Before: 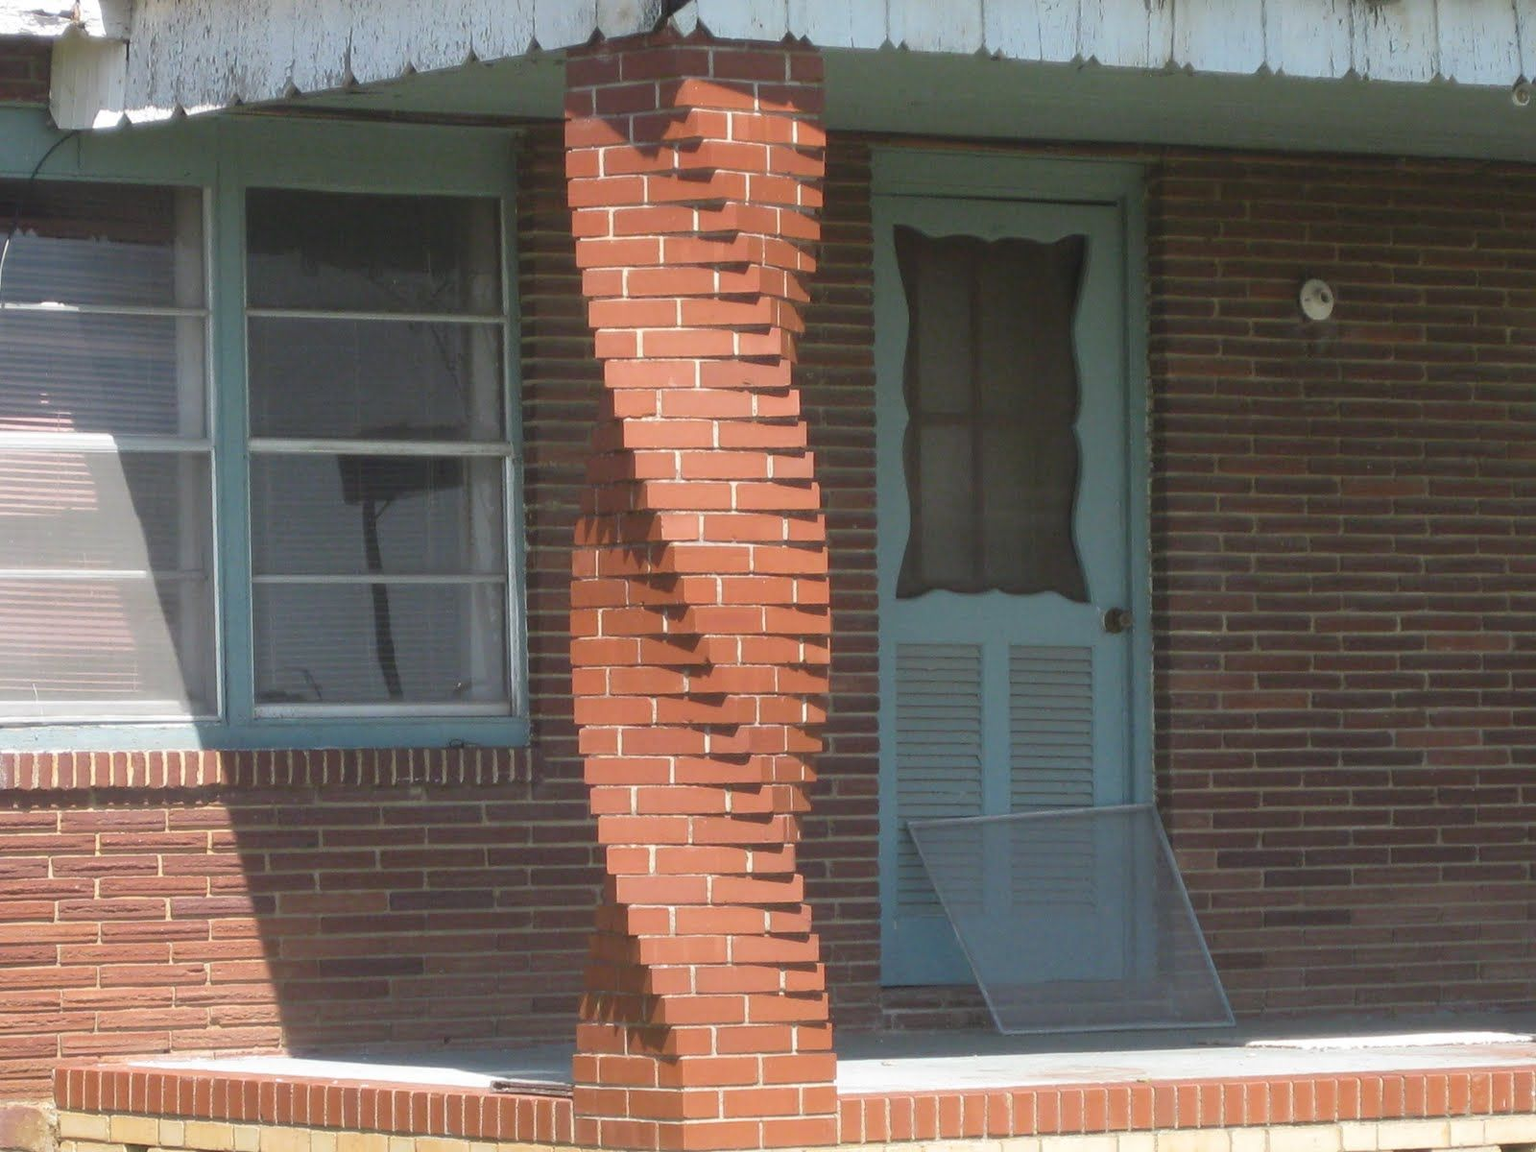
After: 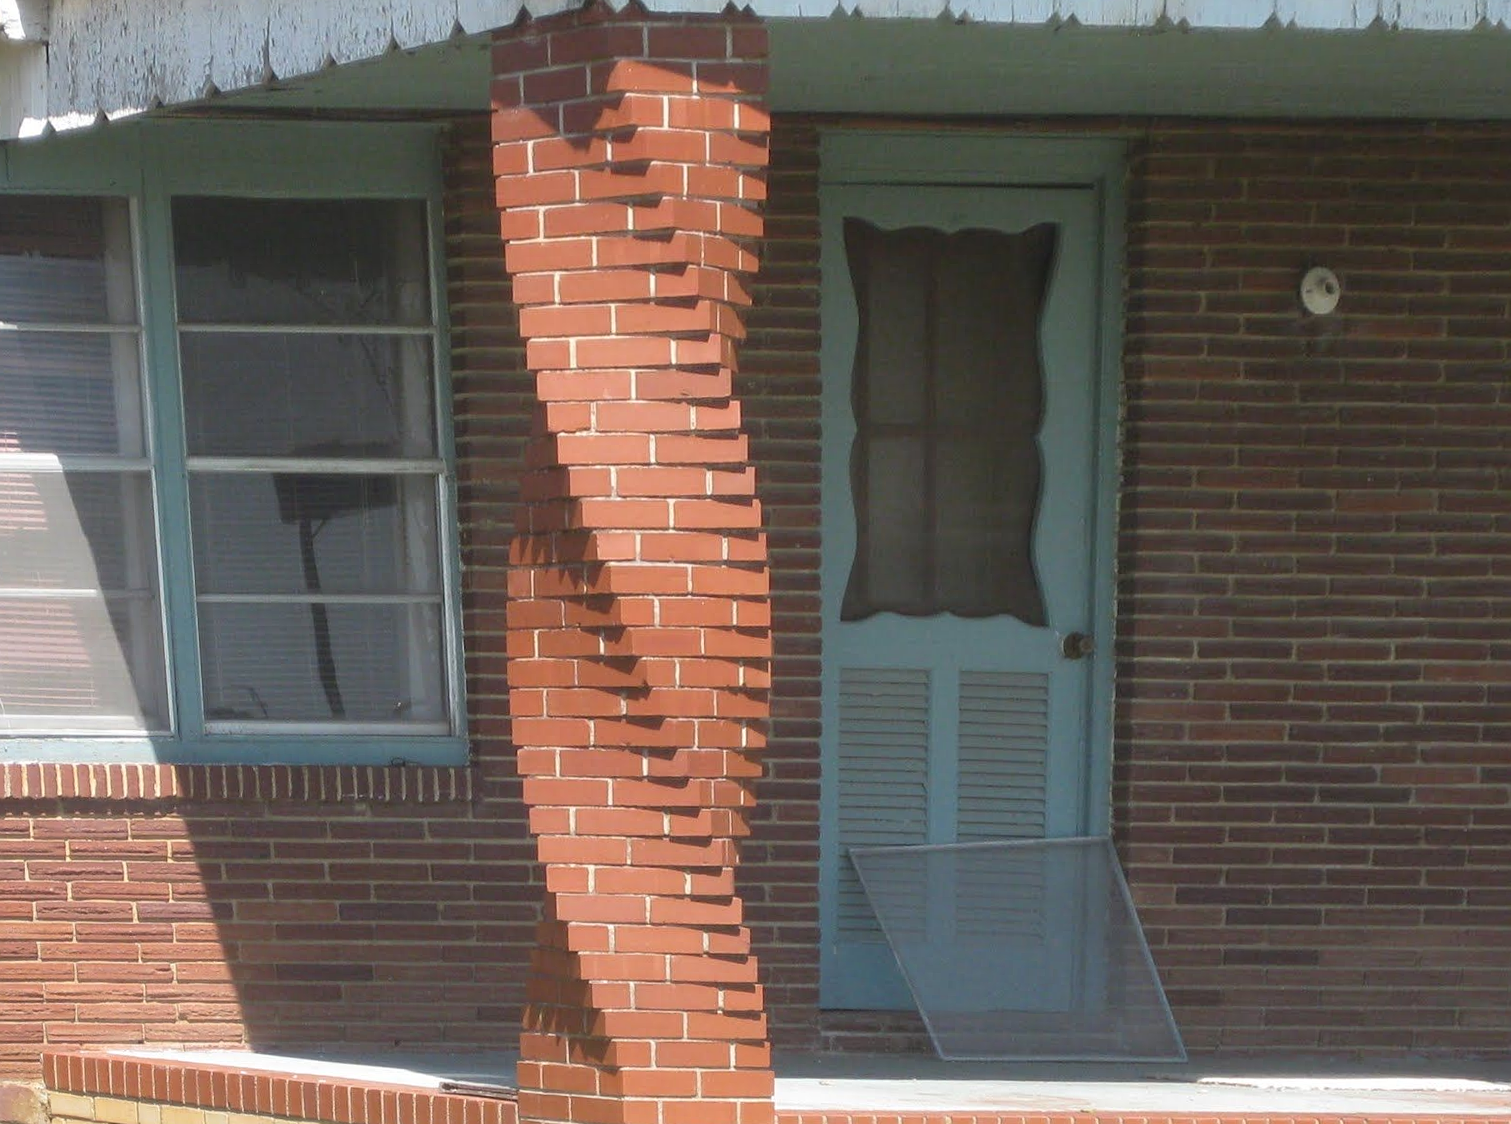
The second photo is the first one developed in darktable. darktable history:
rotate and perspective: rotation 0.062°, lens shift (vertical) 0.115, lens shift (horizontal) -0.133, crop left 0.047, crop right 0.94, crop top 0.061, crop bottom 0.94
sharpen: radius 1.272, amount 0.305, threshold 0
exposure: compensate highlight preservation false
